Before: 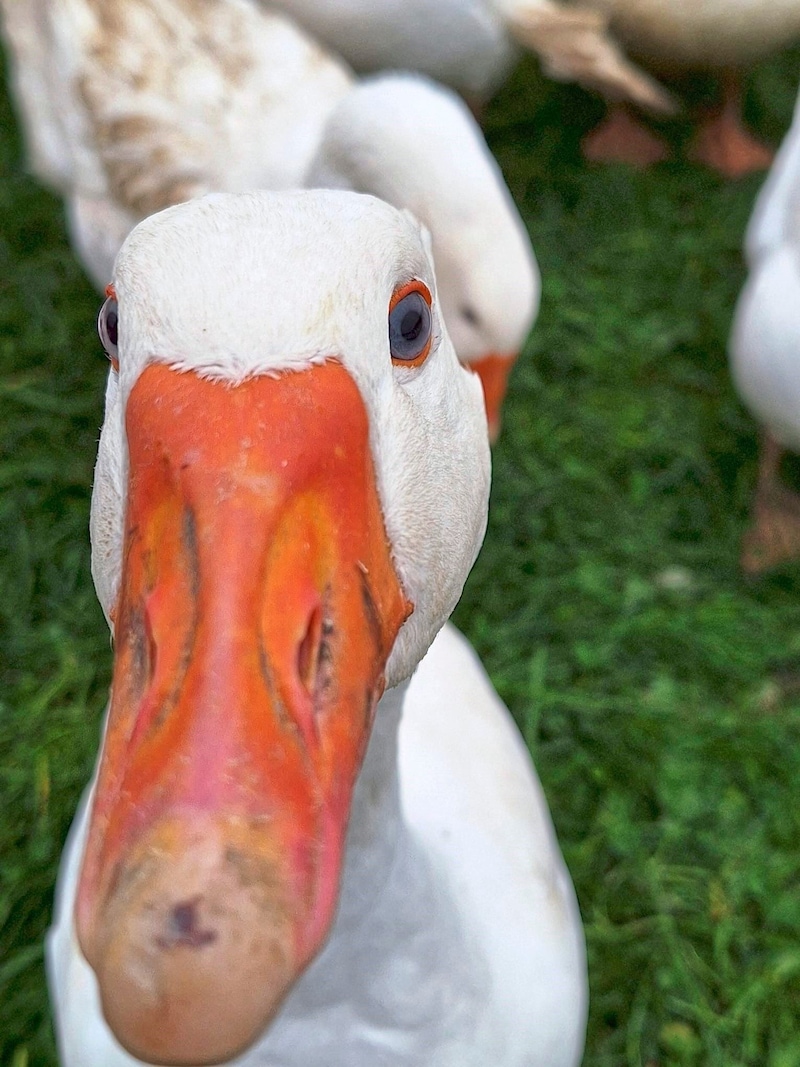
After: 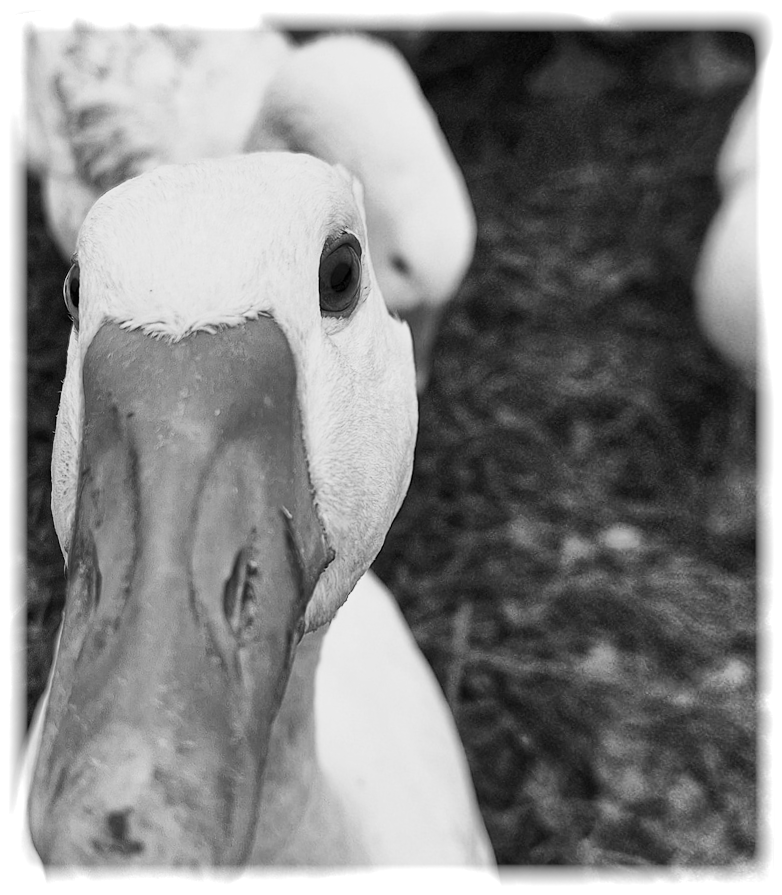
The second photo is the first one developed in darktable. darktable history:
monochrome: a -71.75, b 75.82
vignetting: fall-off start 93%, fall-off radius 5%, brightness 1, saturation -0.49, automatic ratio true, width/height ratio 1.332, shape 0.04, unbound false
rotate and perspective: rotation 1.69°, lens shift (vertical) -0.023, lens shift (horizontal) -0.291, crop left 0.025, crop right 0.988, crop top 0.092, crop bottom 0.842
contrast brightness saturation: contrast 0.28
crop: left 1.743%, right 0.268%, bottom 2.011%
shadows and highlights: shadows 53, soften with gaussian
